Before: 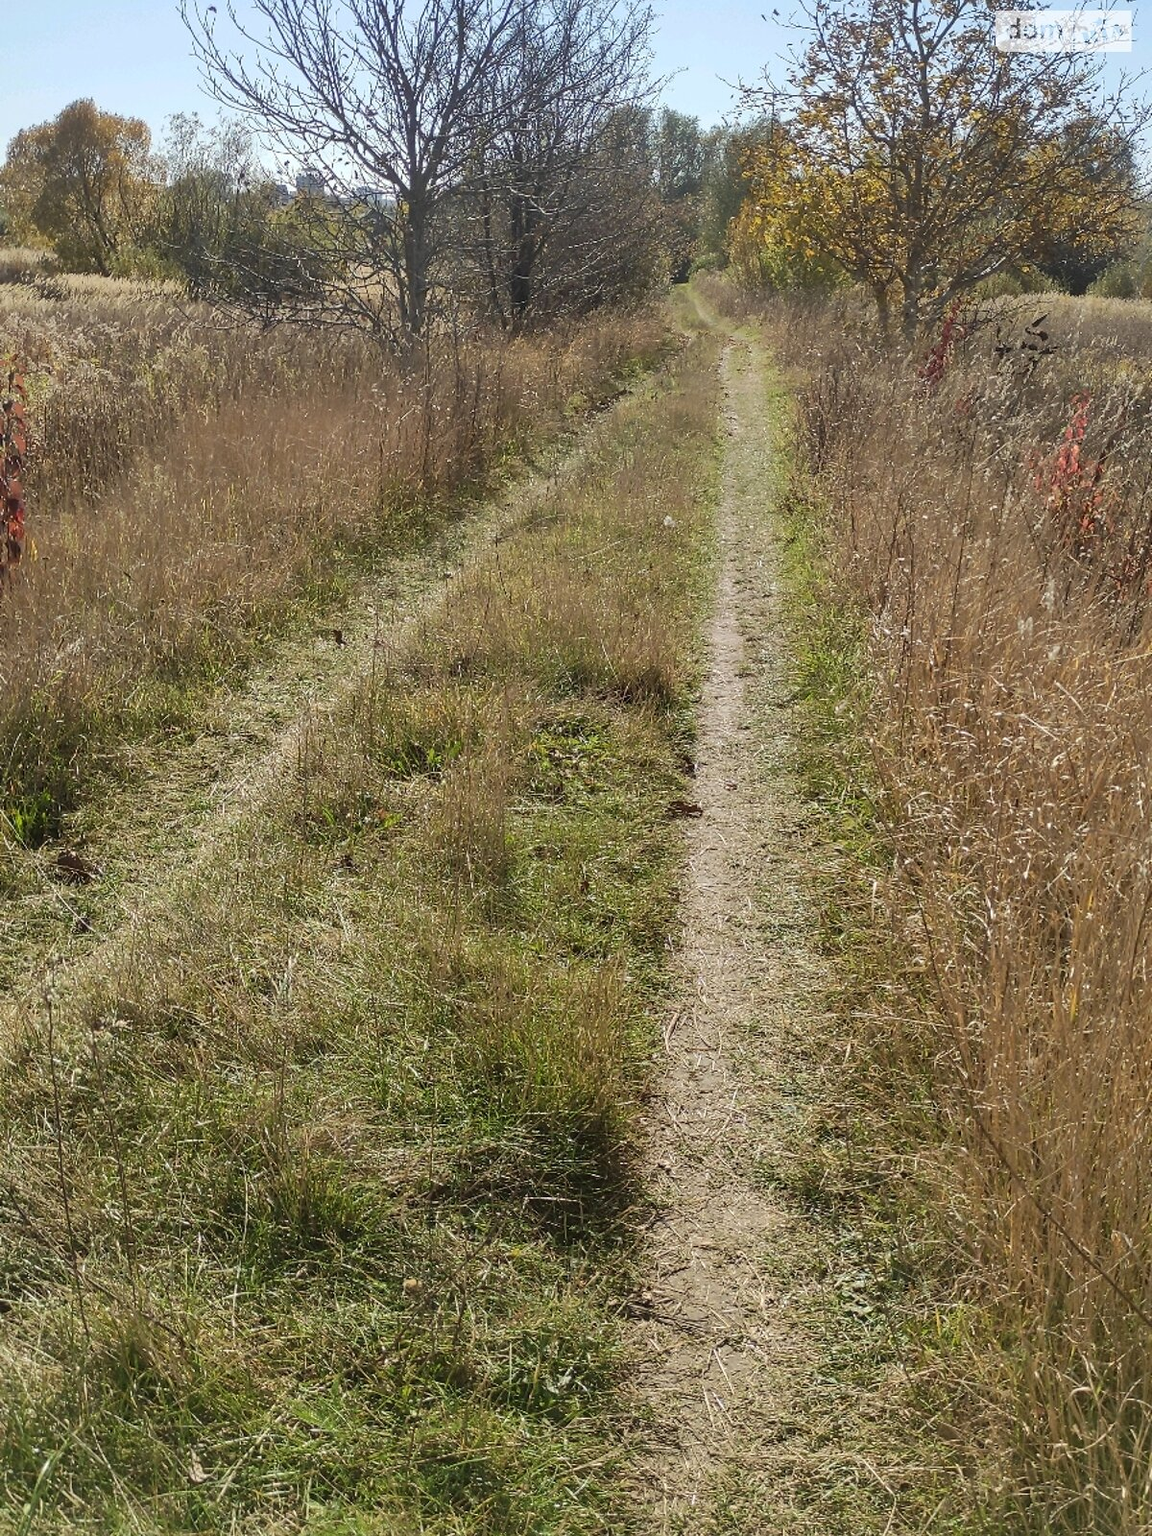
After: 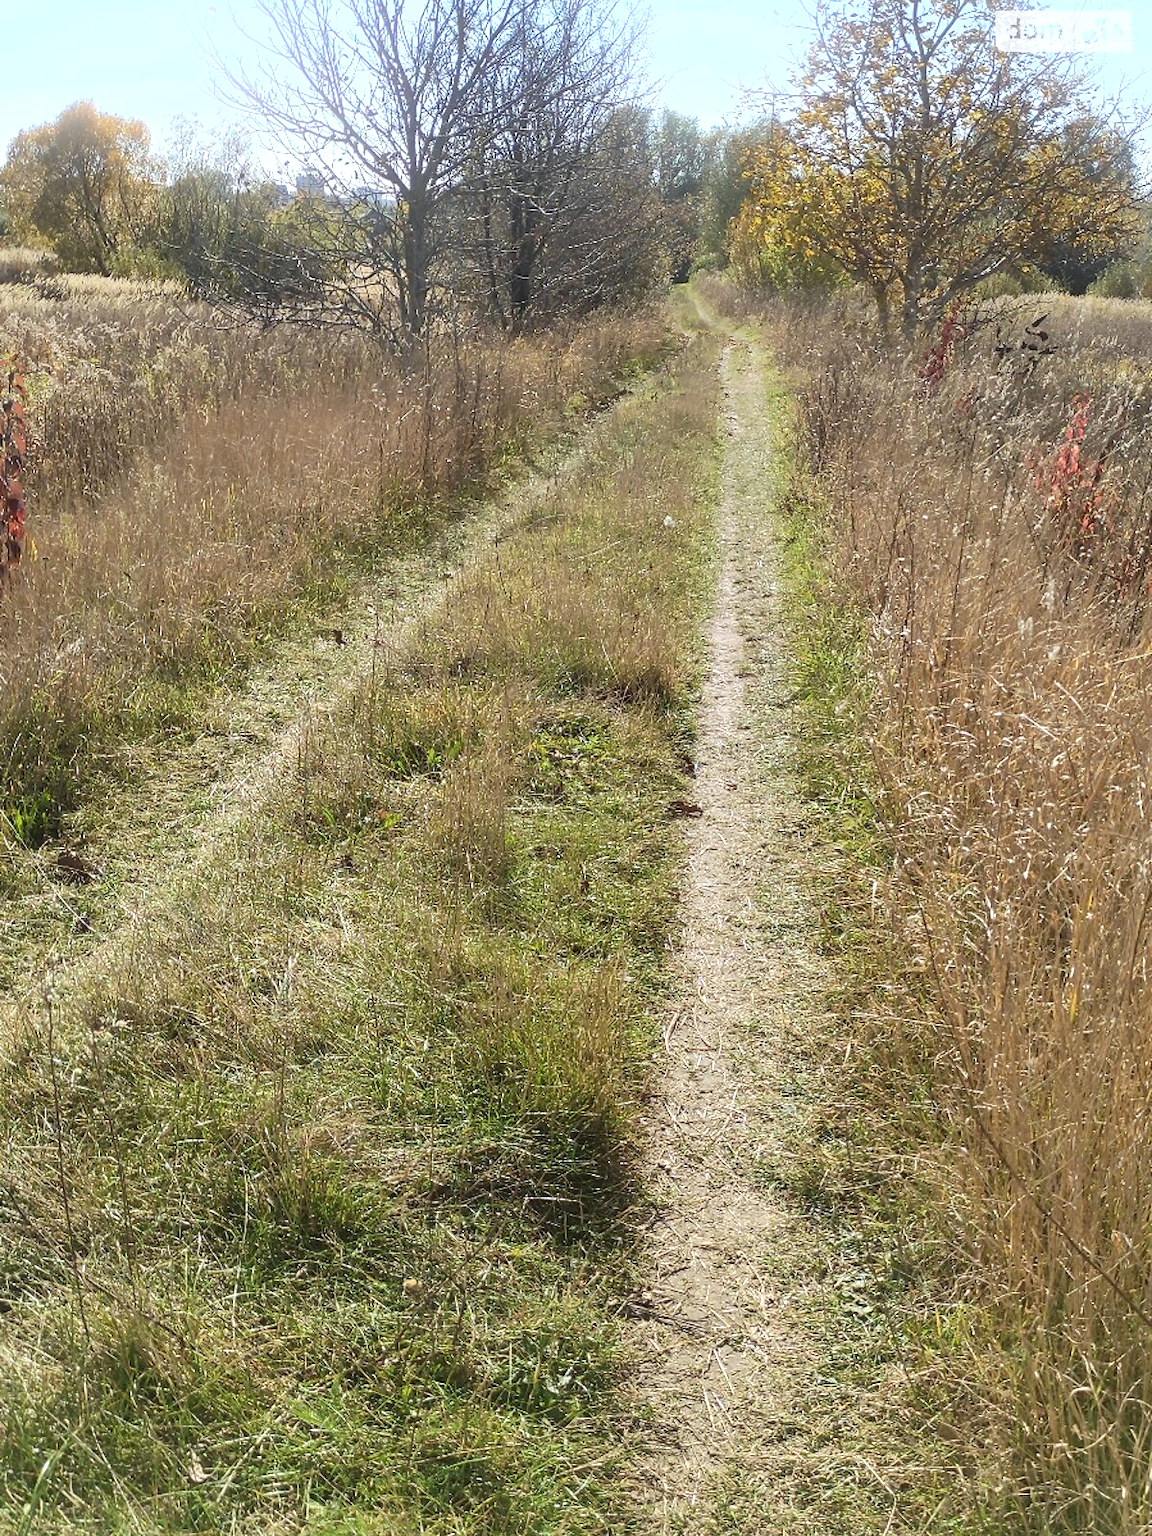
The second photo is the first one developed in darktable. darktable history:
exposure: black level correction 0.001, exposure 0.5 EV, compensate exposure bias true, compensate highlight preservation false
white balance: red 0.98, blue 1.034
bloom: size 9%, threshold 100%, strength 7%
